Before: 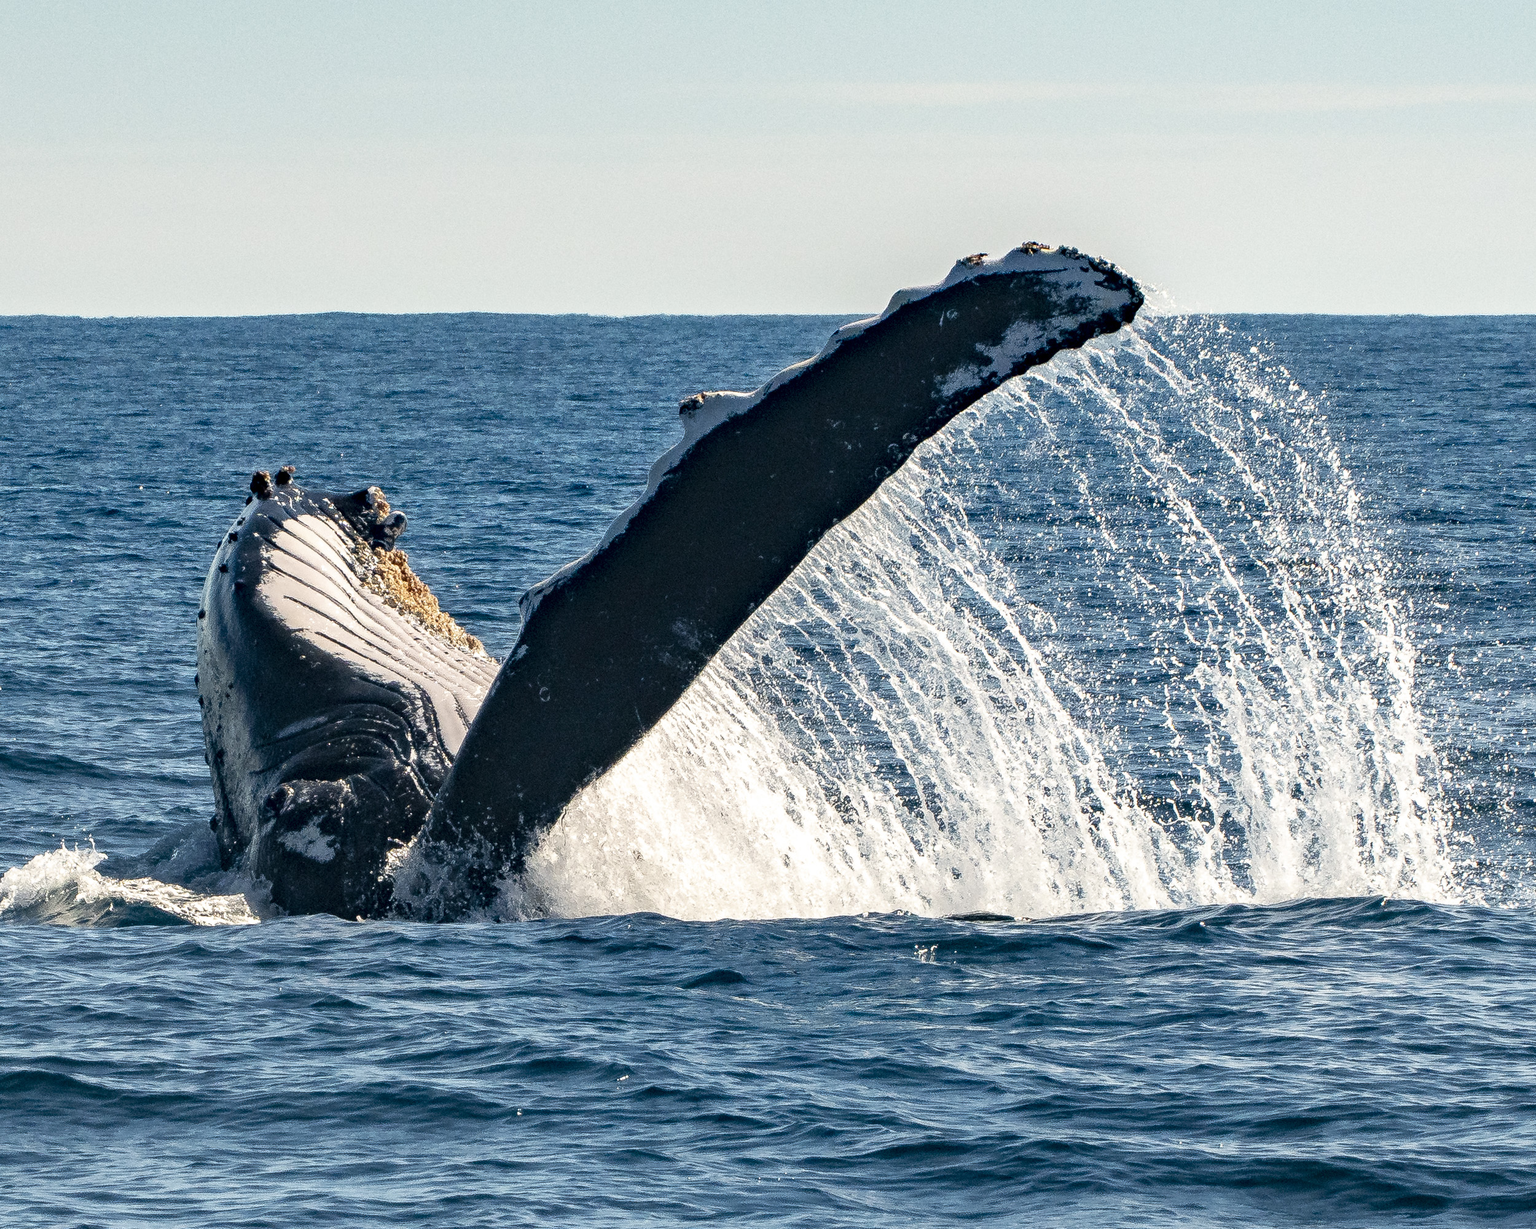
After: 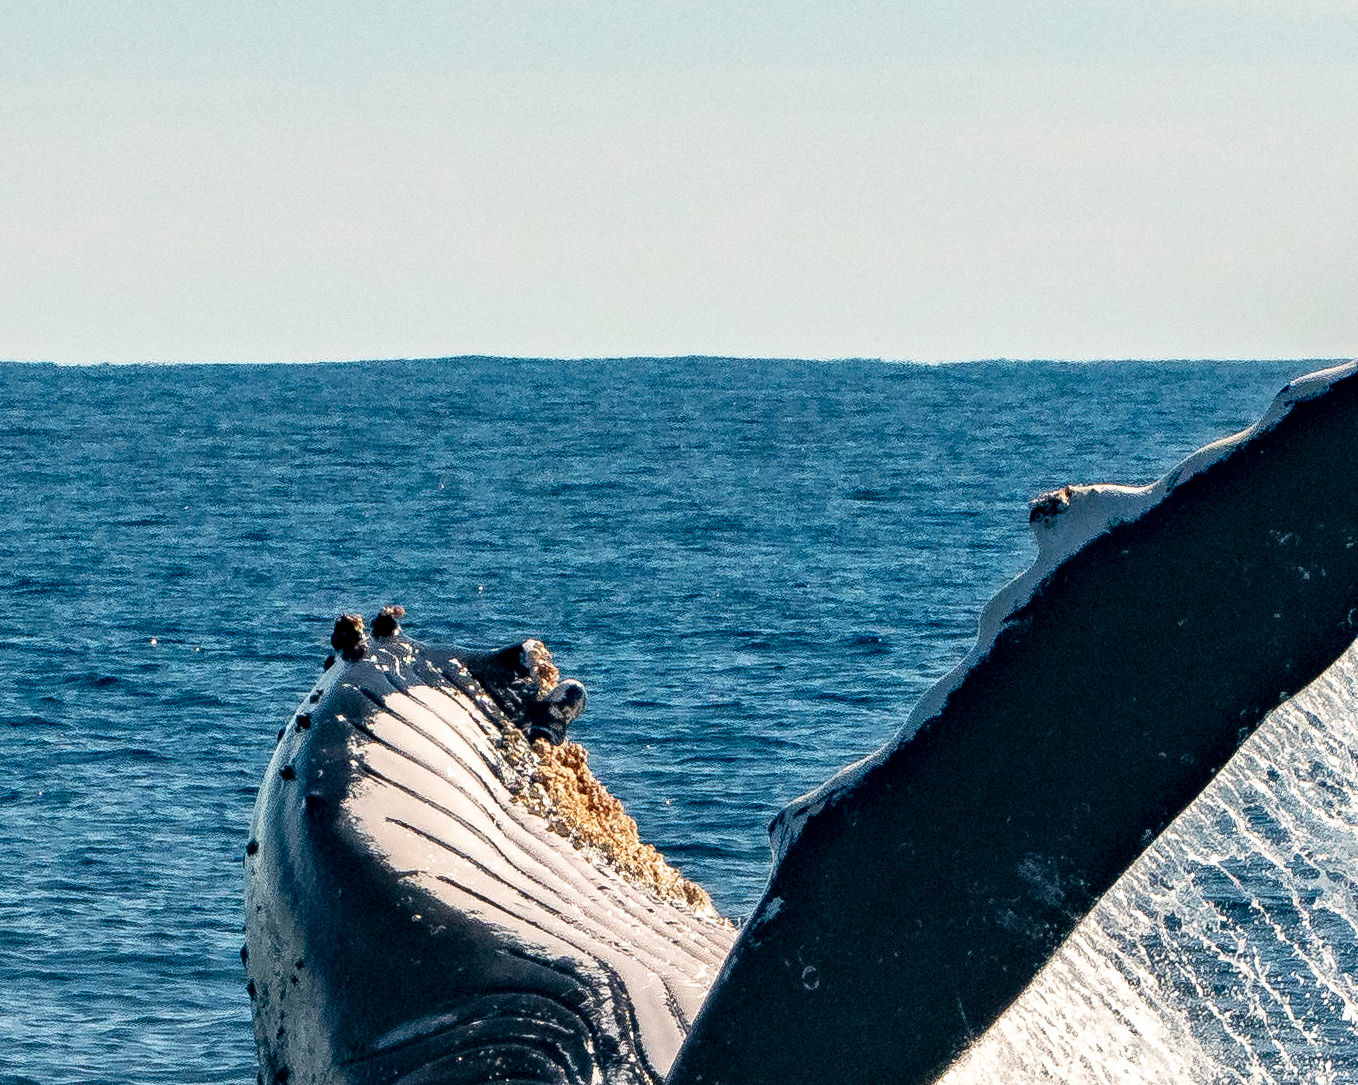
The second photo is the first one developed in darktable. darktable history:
crop and rotate: left 3.047%, top 7.644%, right 42.604%, bottom 38.102%
